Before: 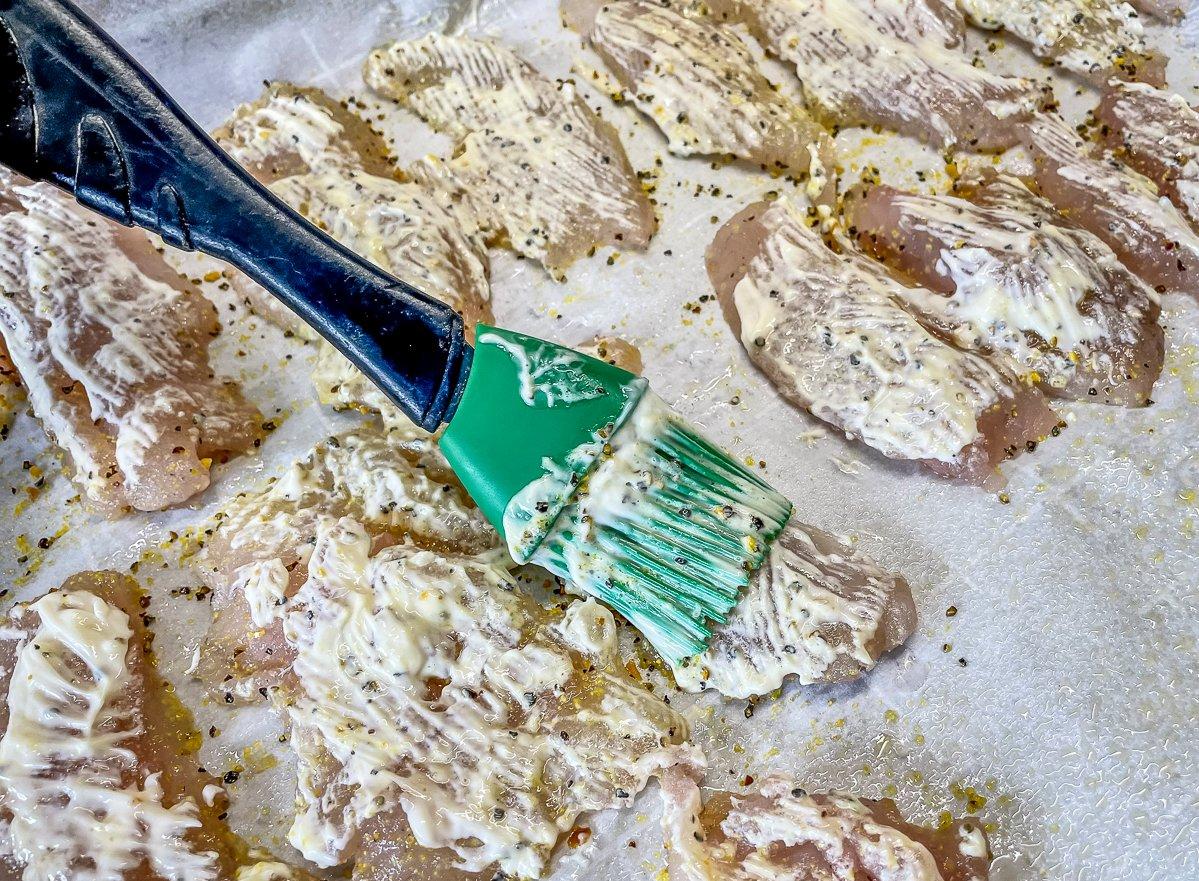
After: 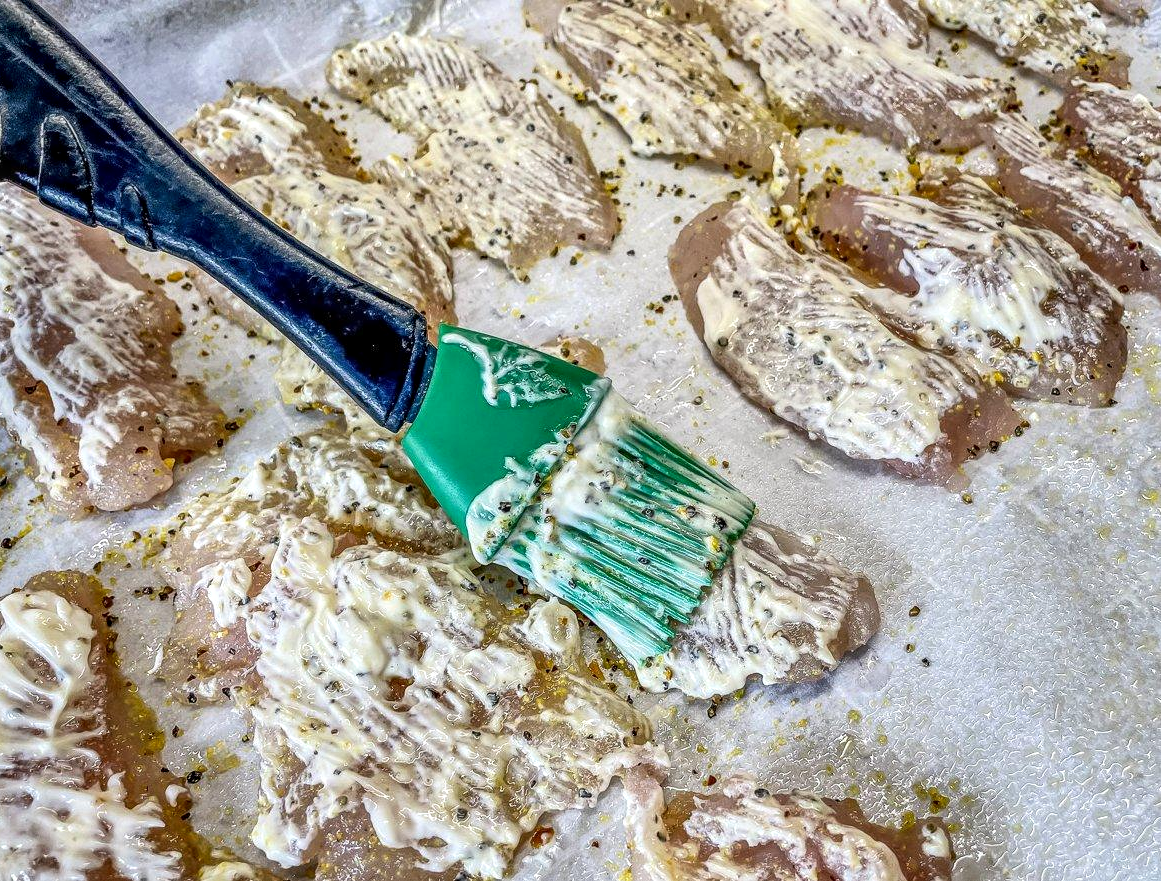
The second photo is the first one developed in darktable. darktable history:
local contrast: detail 130%
crop and rotate: left 3.169%
